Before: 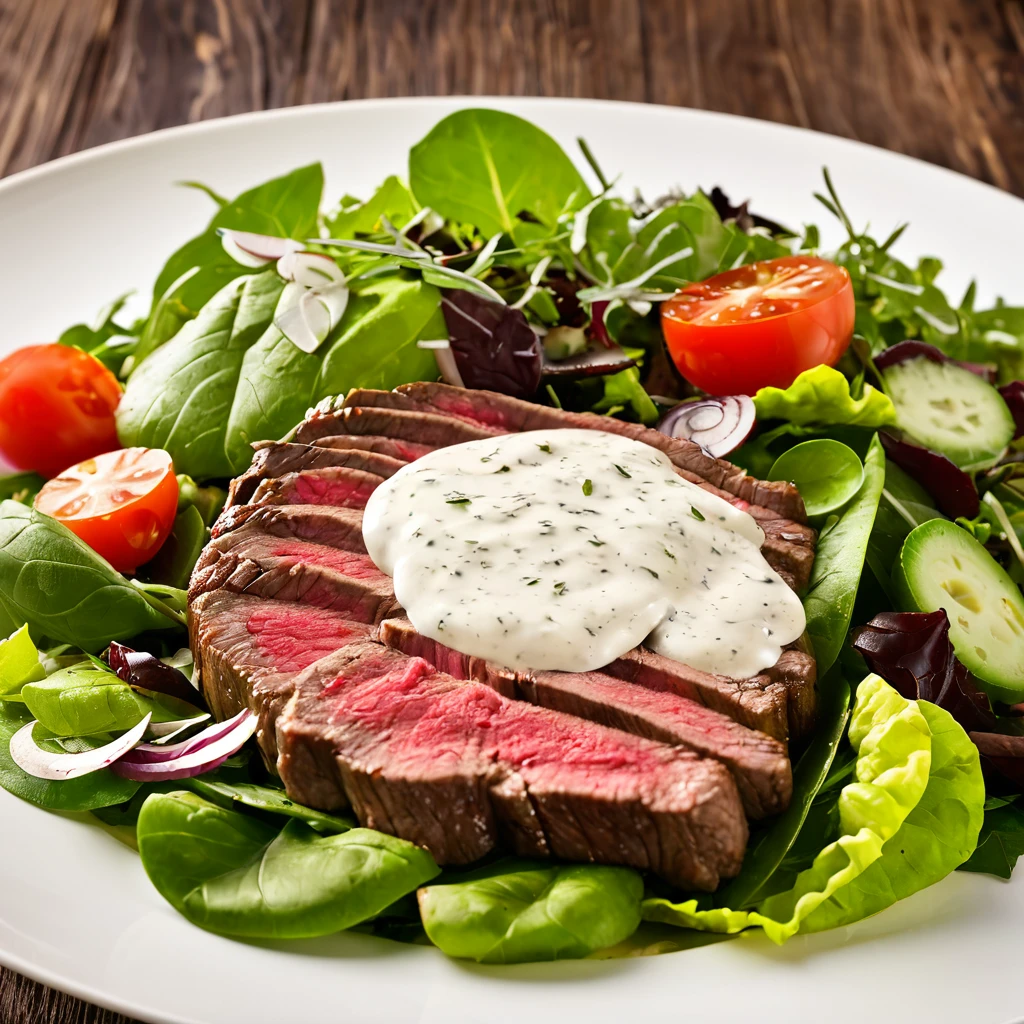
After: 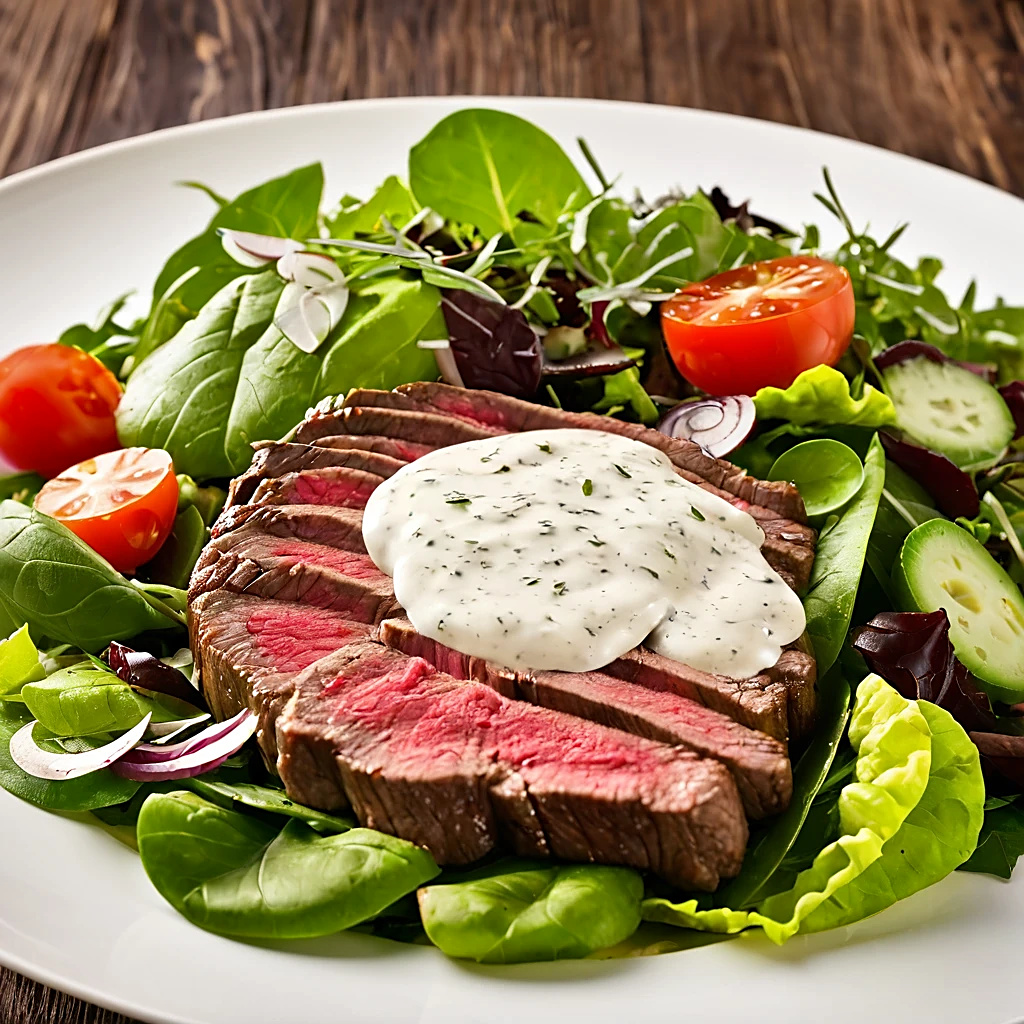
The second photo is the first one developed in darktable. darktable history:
exposure: compensate highlight preservation false
sharpen: on, module defaults
shadows and highlights: highlights color adjustment 0%, soften with gaussian
